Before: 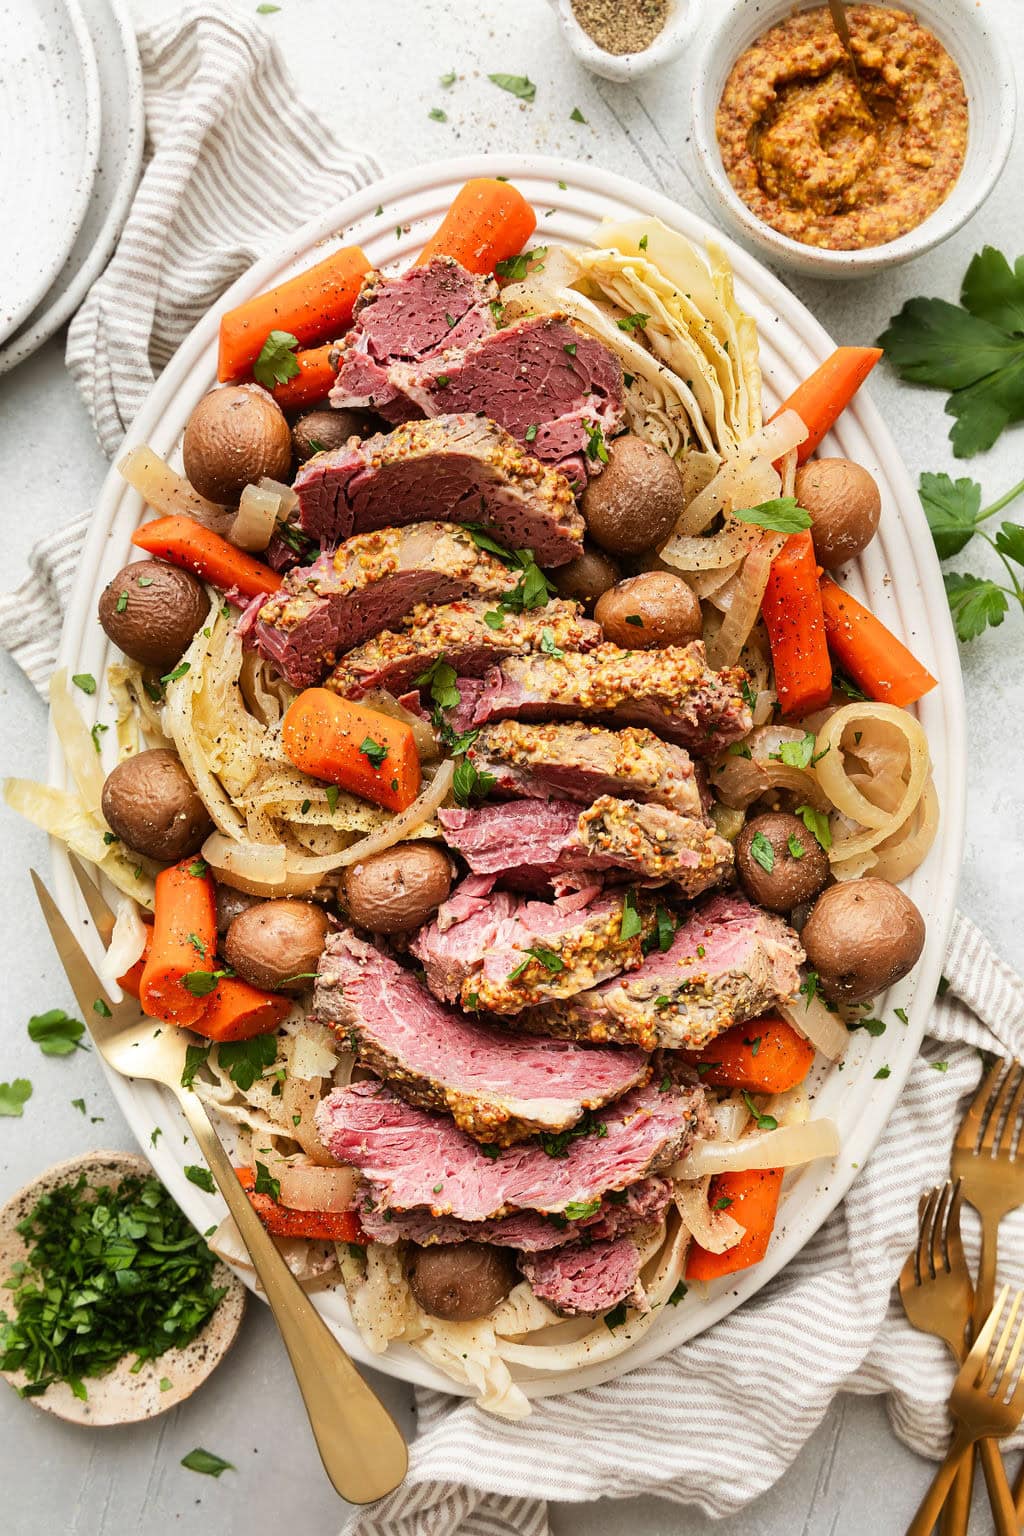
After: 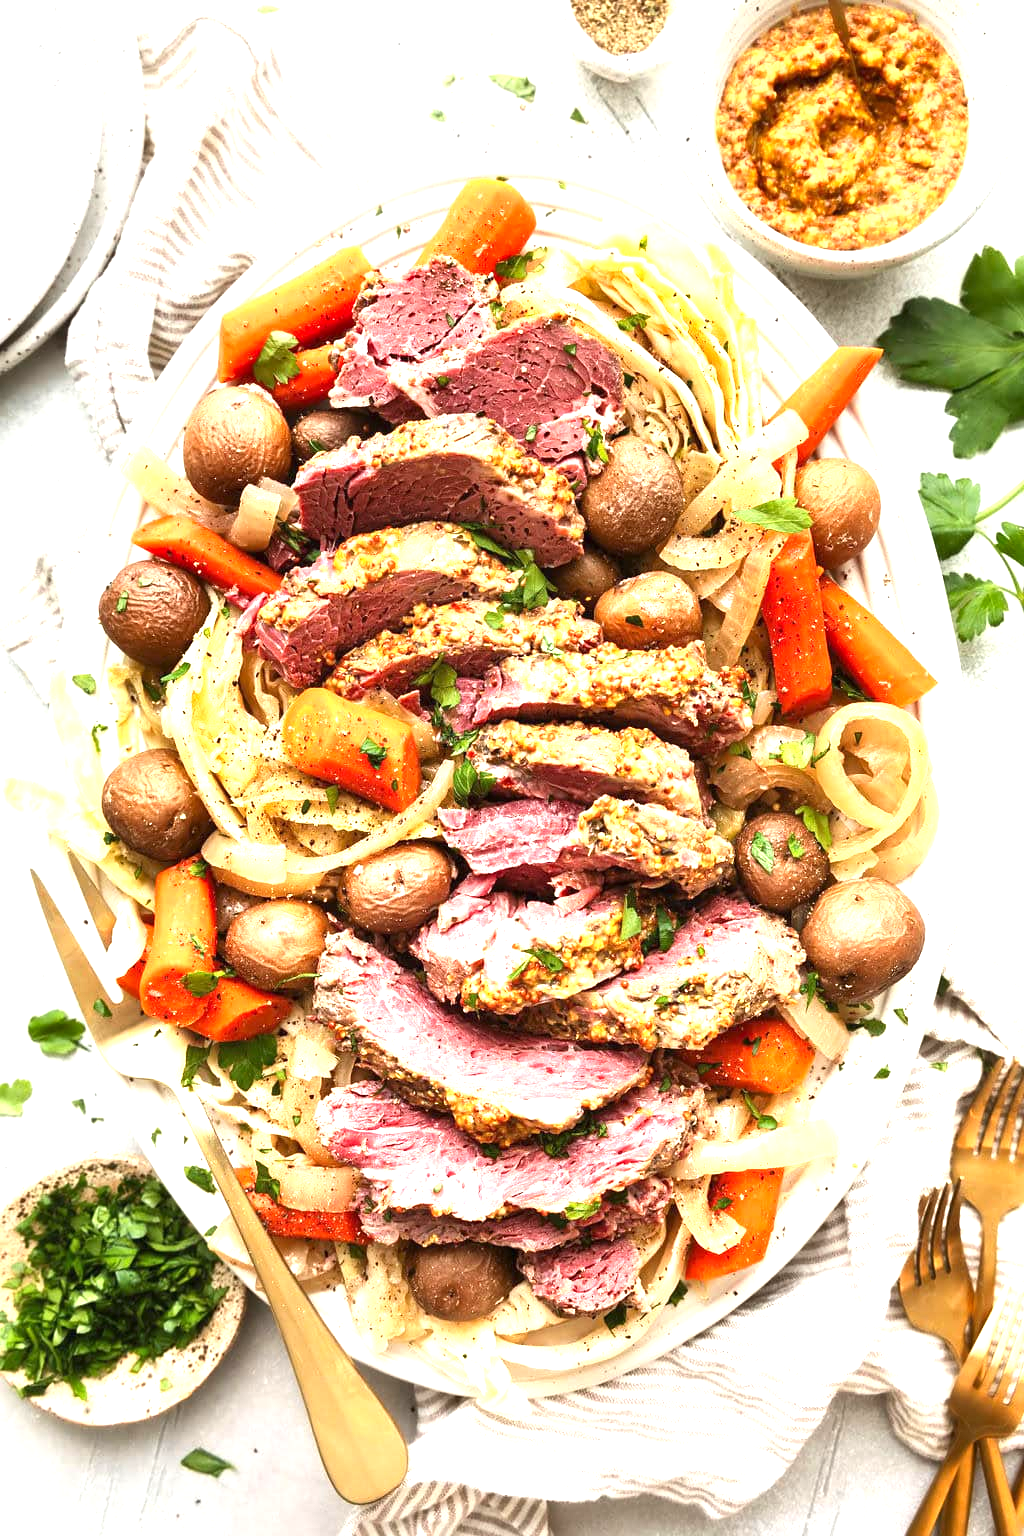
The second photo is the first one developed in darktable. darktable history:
exposure: black level correction 0, exposure 1.197 EV, compensate highlight preservation false
shadows and highlights: shadows 3.46, highlights -16.87, soften with gaussian
